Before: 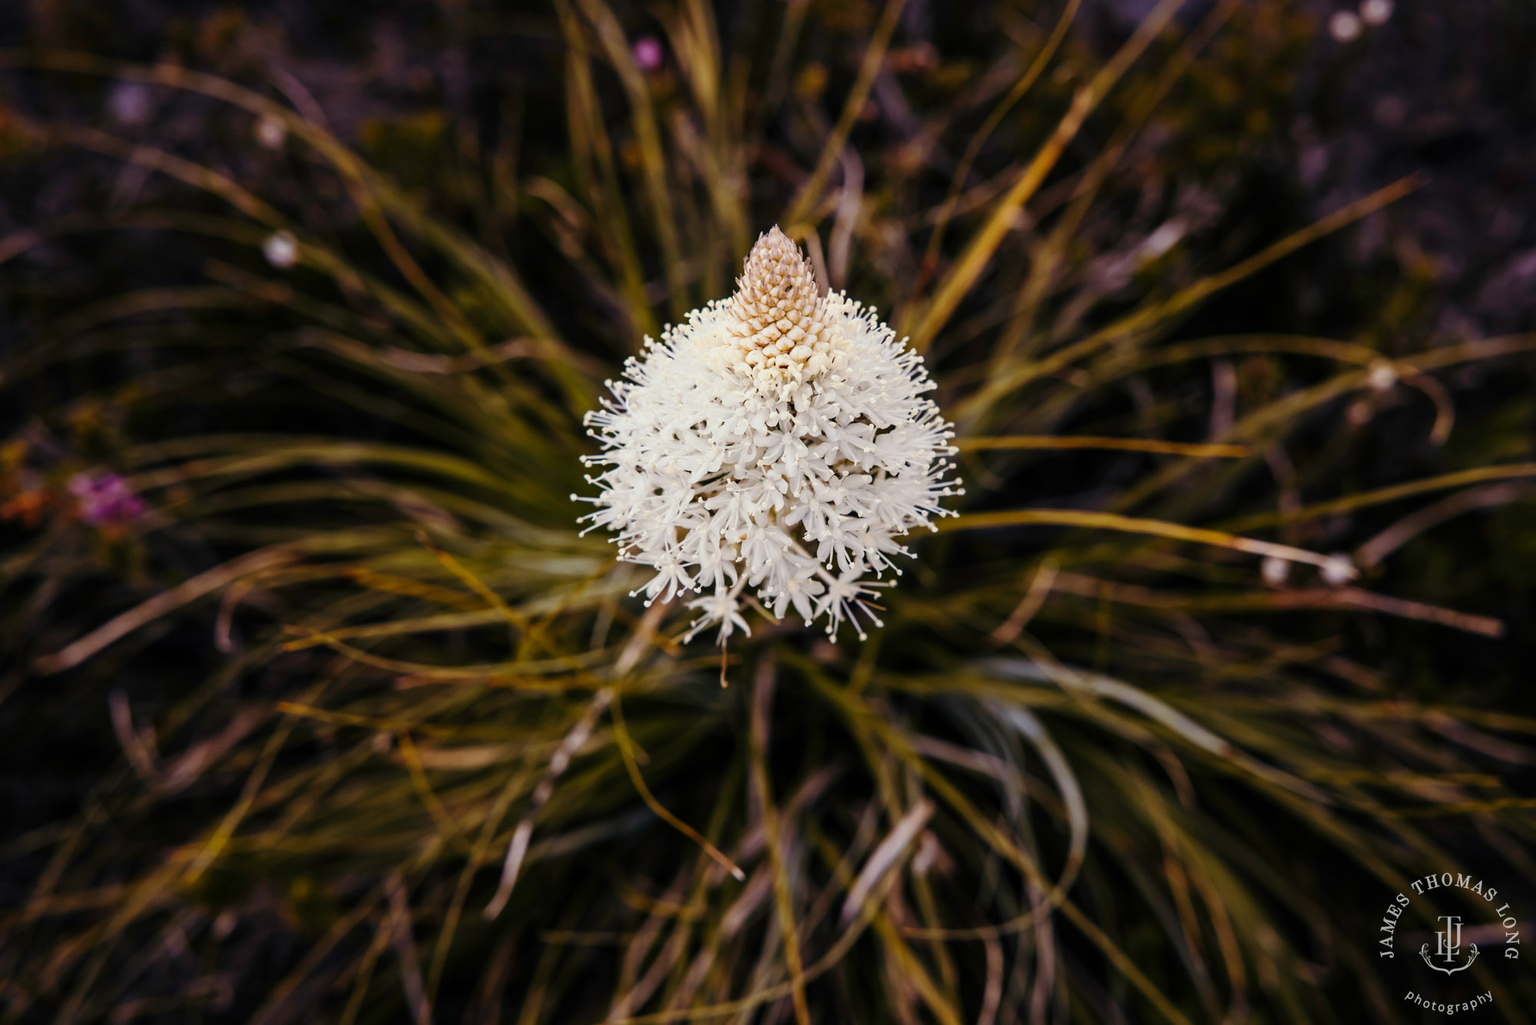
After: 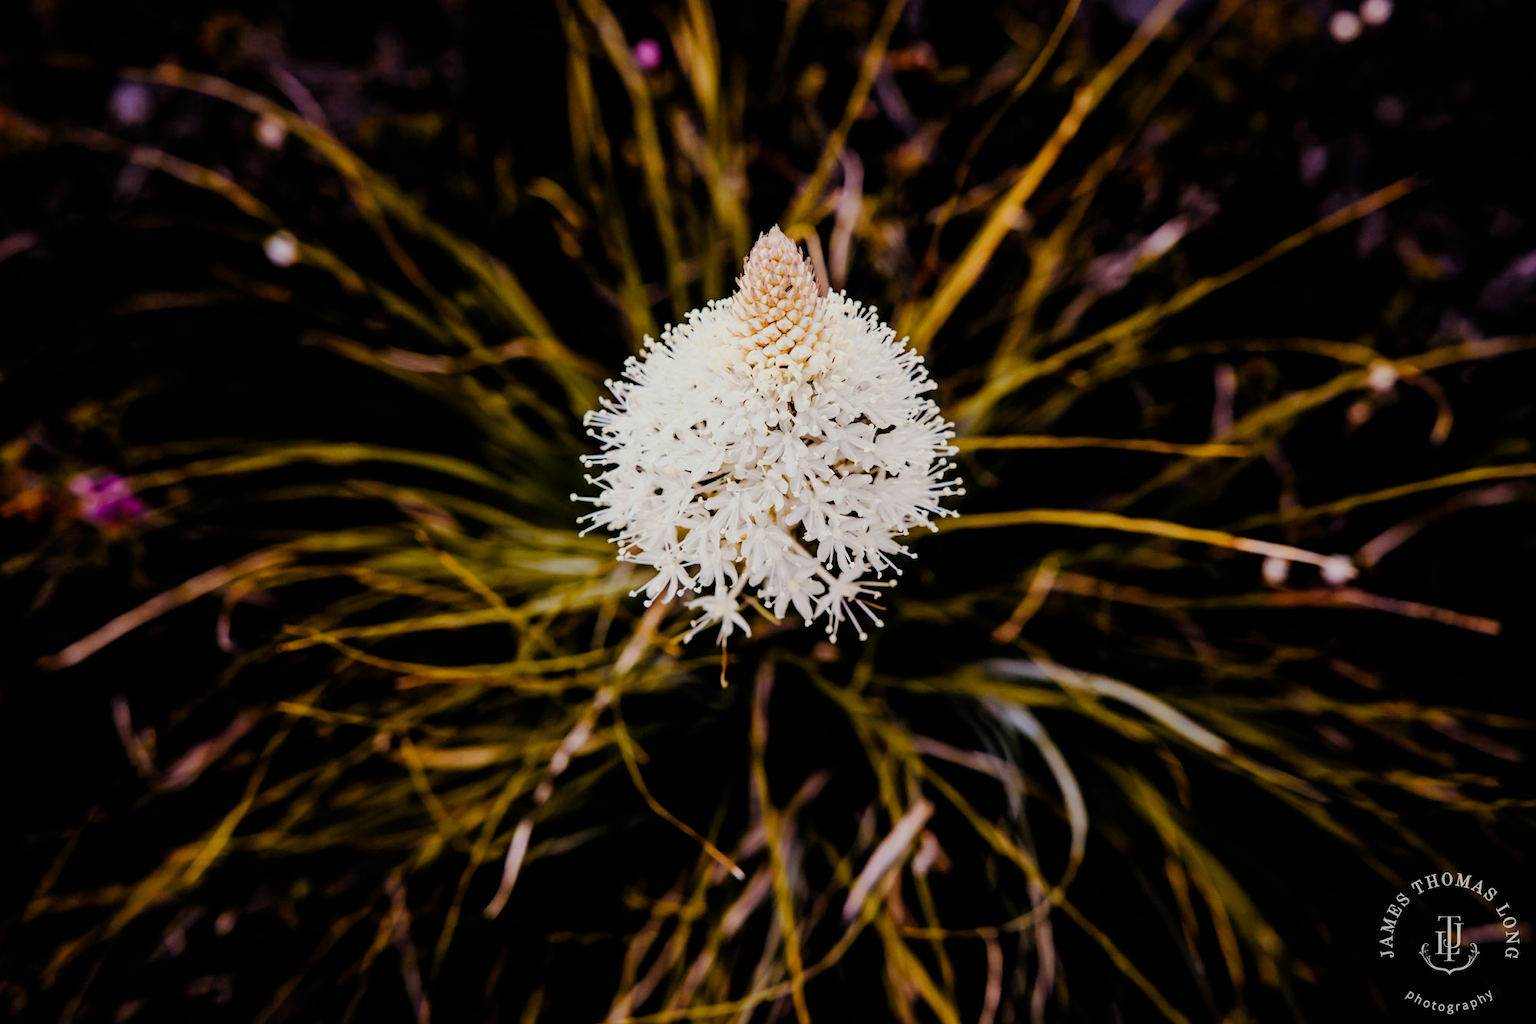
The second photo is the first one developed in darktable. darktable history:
filmic rgb: black relative exposure -5.14 EV, white relative exposure 3.96 EV, hardness 2.9, contrast 1.298
color balance rgb: perceptual saturation grading › global saturation 20%, perceptual saturation grading › highlights -50.56%, perceptual saturation grading › shadows 30.513%, perceptual brilliance grading › mid-tones 10.415%, perceptual brilliance grading › shadows 15.189%, global vibrance 20%
